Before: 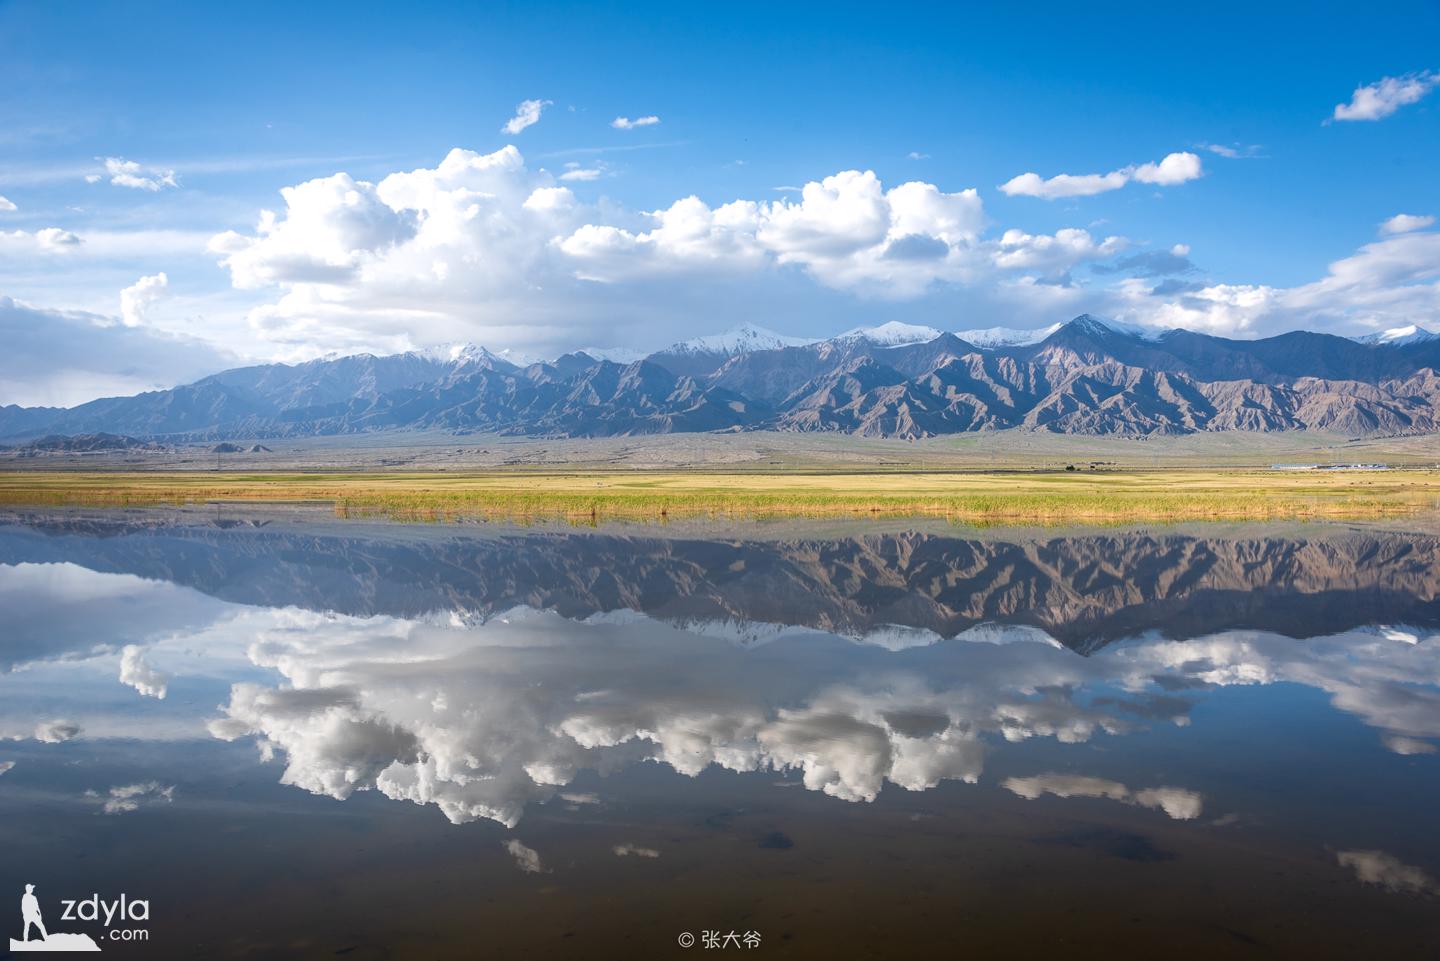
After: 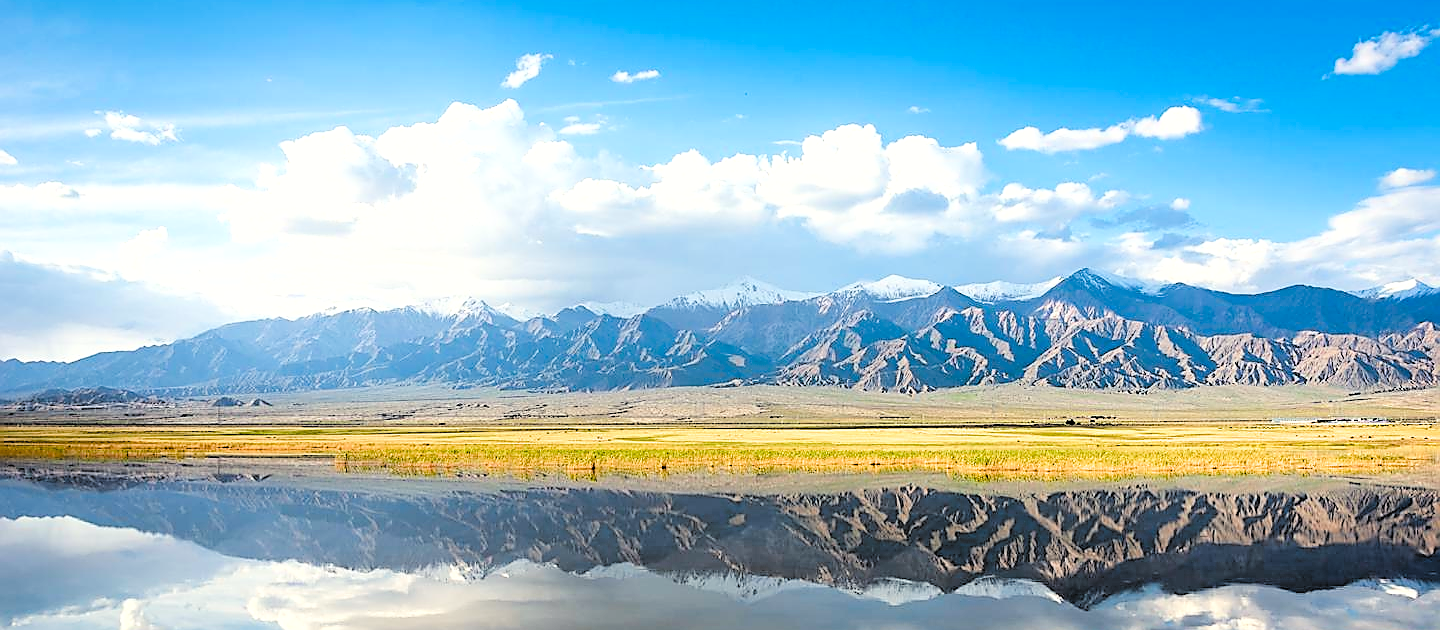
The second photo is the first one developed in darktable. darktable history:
filmic rgb: middle gray luminance 13.55%, black relative exposure -1.97 EV, white relative exposure 3.1 EV, threshold 6 EV, target black luminance 0%, hardness 1.79, latitude 59.23%, contrast 1.728, highlights saturation mix 5%, shadows ↔ highlights balance -37.52%, add noise in highlights 0, color science v3 (2019), use custom middle-gray values true, iterations of high-quality reconstruction 0, contrast in highlights soft, enable highlight reconstruction true
crop and rotate: top 4.848%, bottom 29.503%
white balance: red 1.029, blue 0.92
sharpen: radius 1.4, amount 1.25, threshold 0.7
color balance rgb: perceptual saturation grading › global saturation 20%, perceptual saturation grading › highlights -25%, perceptual saturation grading › shadows 50%
